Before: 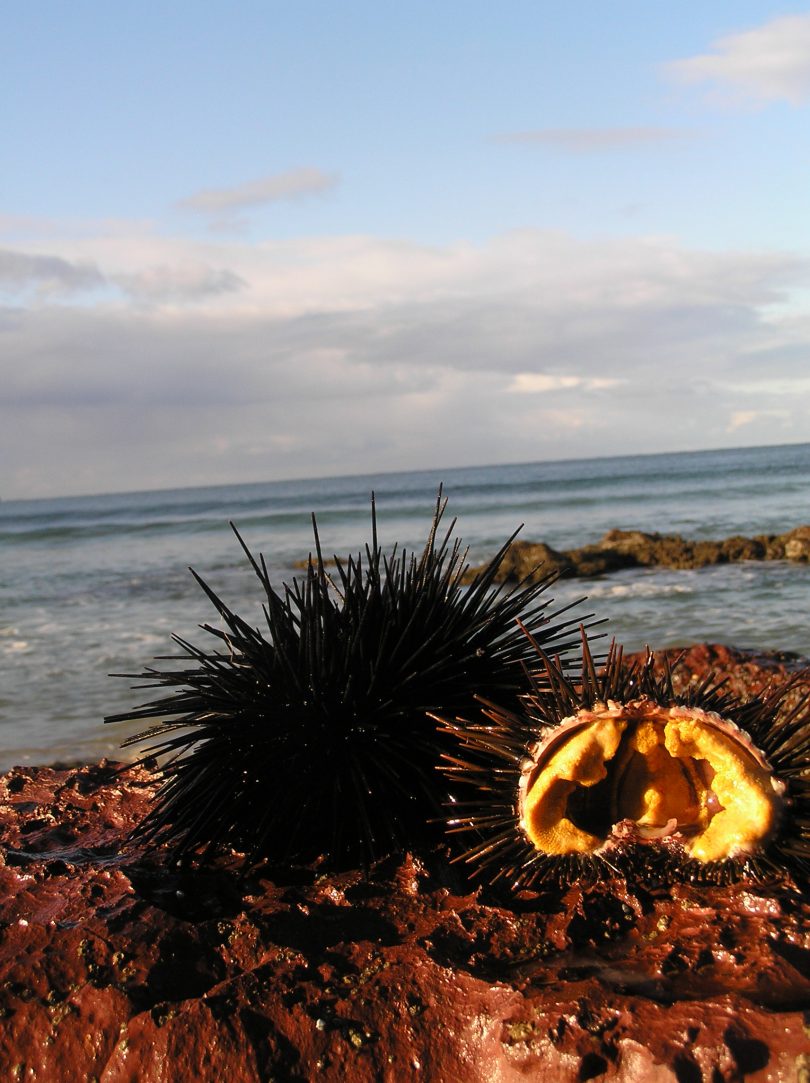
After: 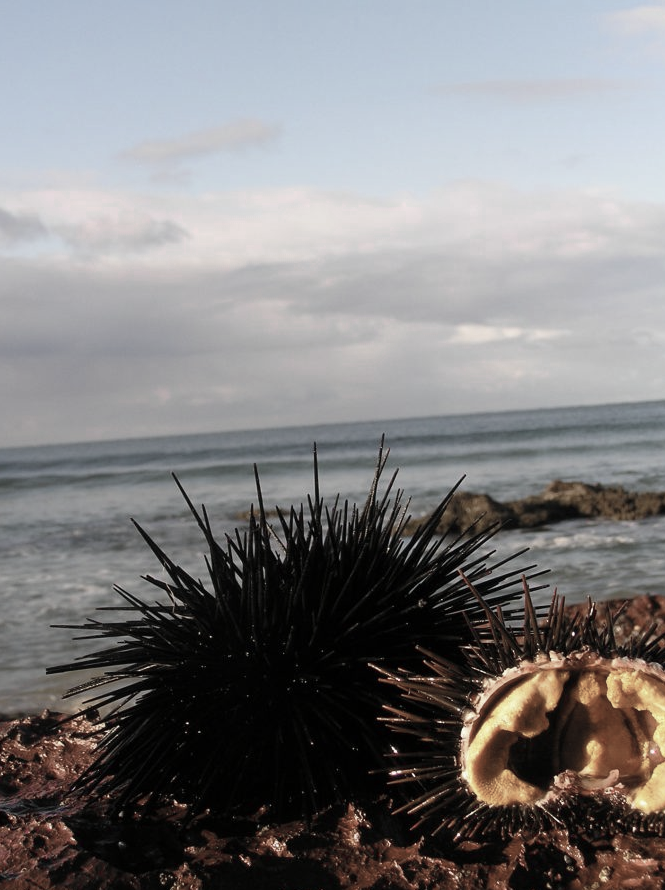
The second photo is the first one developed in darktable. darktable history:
base curve: curves: ch0 [(0, 0) (0.472, 0.455) (1, 1)], preserve colors none
crop and rotate: left 7.196%, top 4.574%, right 10.605%, bottom 13.178%
color zones: curves: ch0 [(0, 0.6) (0.129, 0.508) (0.193, 0.483) (0.429, 0.5) (0.571, 0.5) (0.714, 0.5) (0.857, 0.5) (1, 0.6)]; ch1 [(0, 0.481) (0.112, 0.245) (0.213, 0.223) (0.429, 0.233) (0.571, 0.231) (0.683, 0.242) (0.857, 0.296) (1, 0.481)]
